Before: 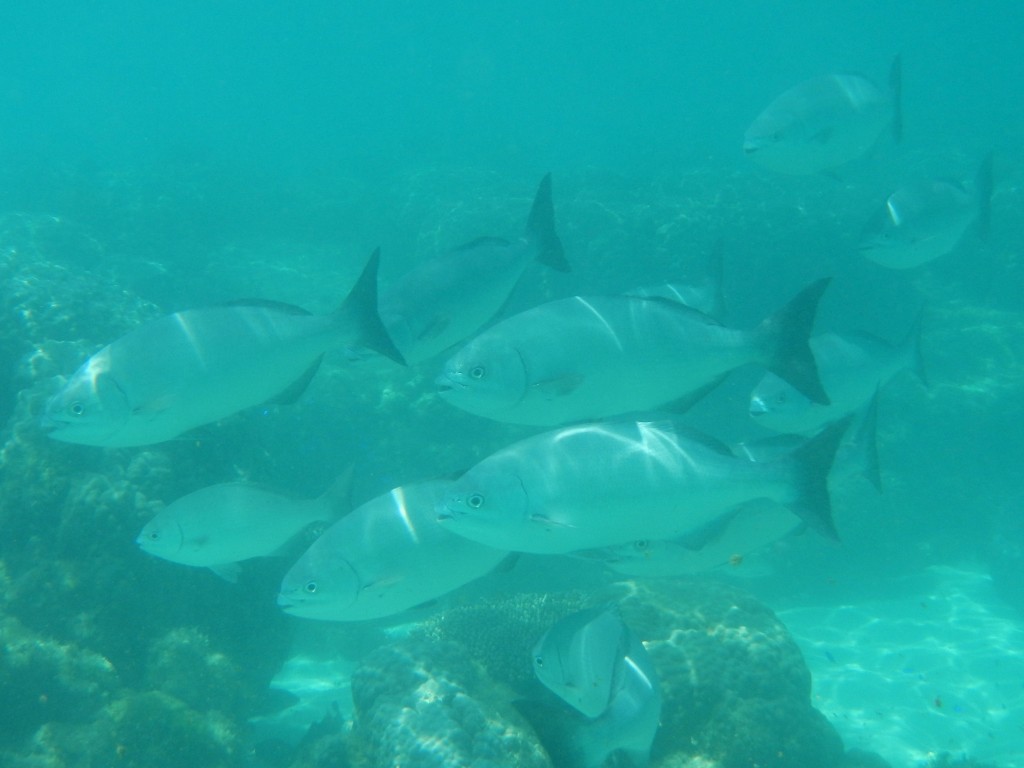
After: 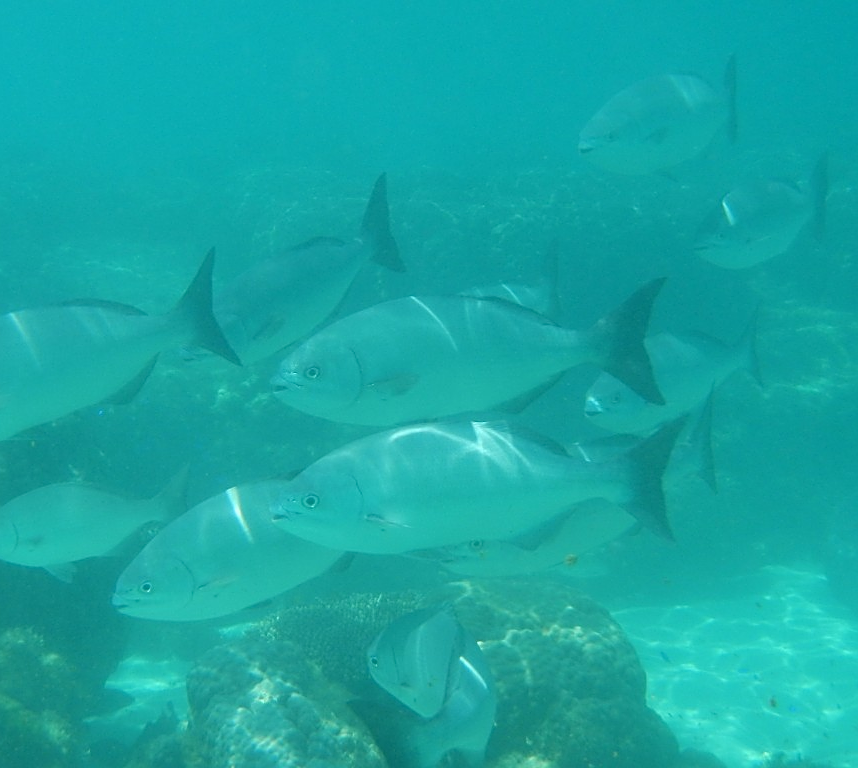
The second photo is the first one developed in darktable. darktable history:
sharpen: on, module defaults
crop: left 16.145%
